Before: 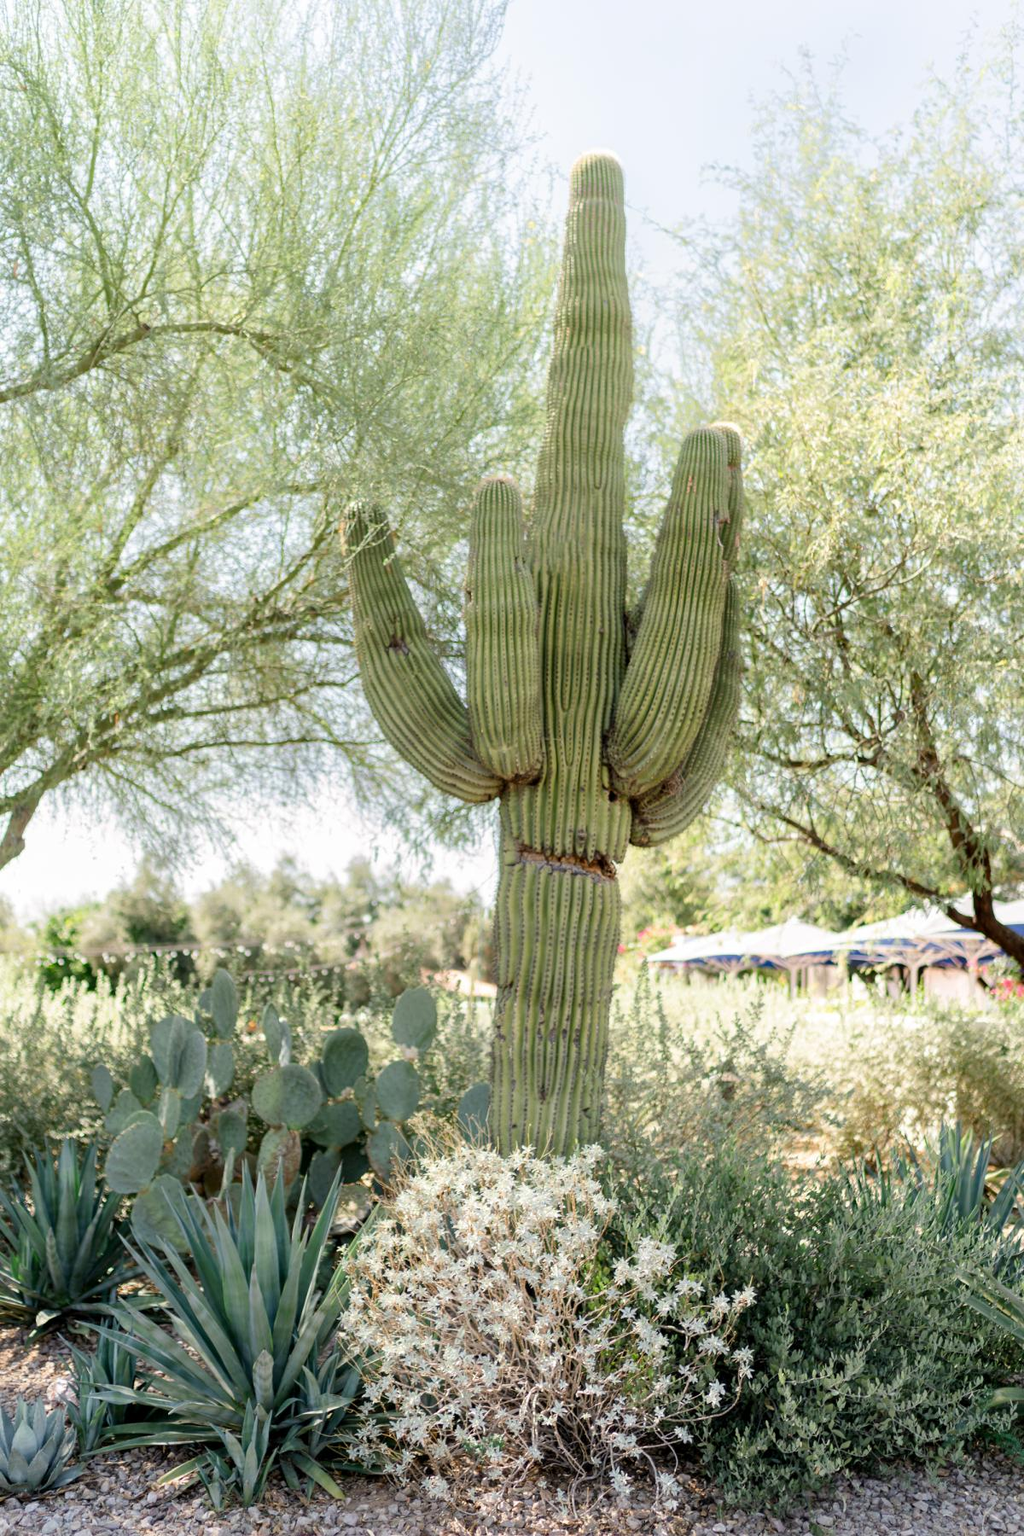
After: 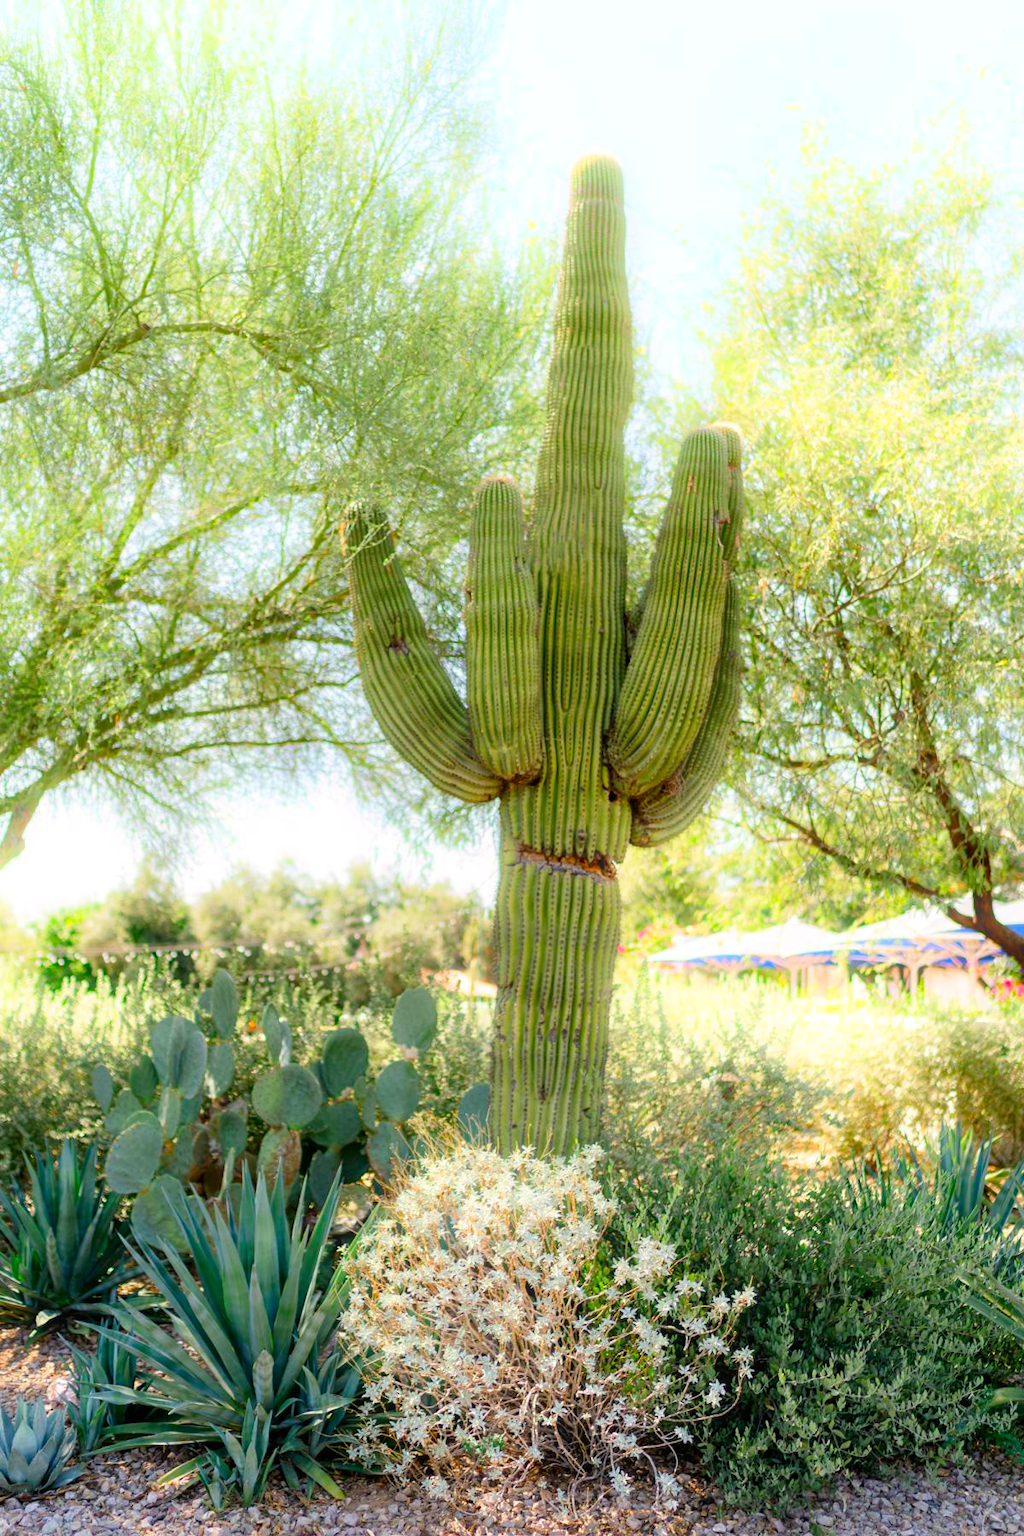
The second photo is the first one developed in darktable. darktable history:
bloom: size 5%, threshold 95%, strength 15%
color correction: saturation 1.8
